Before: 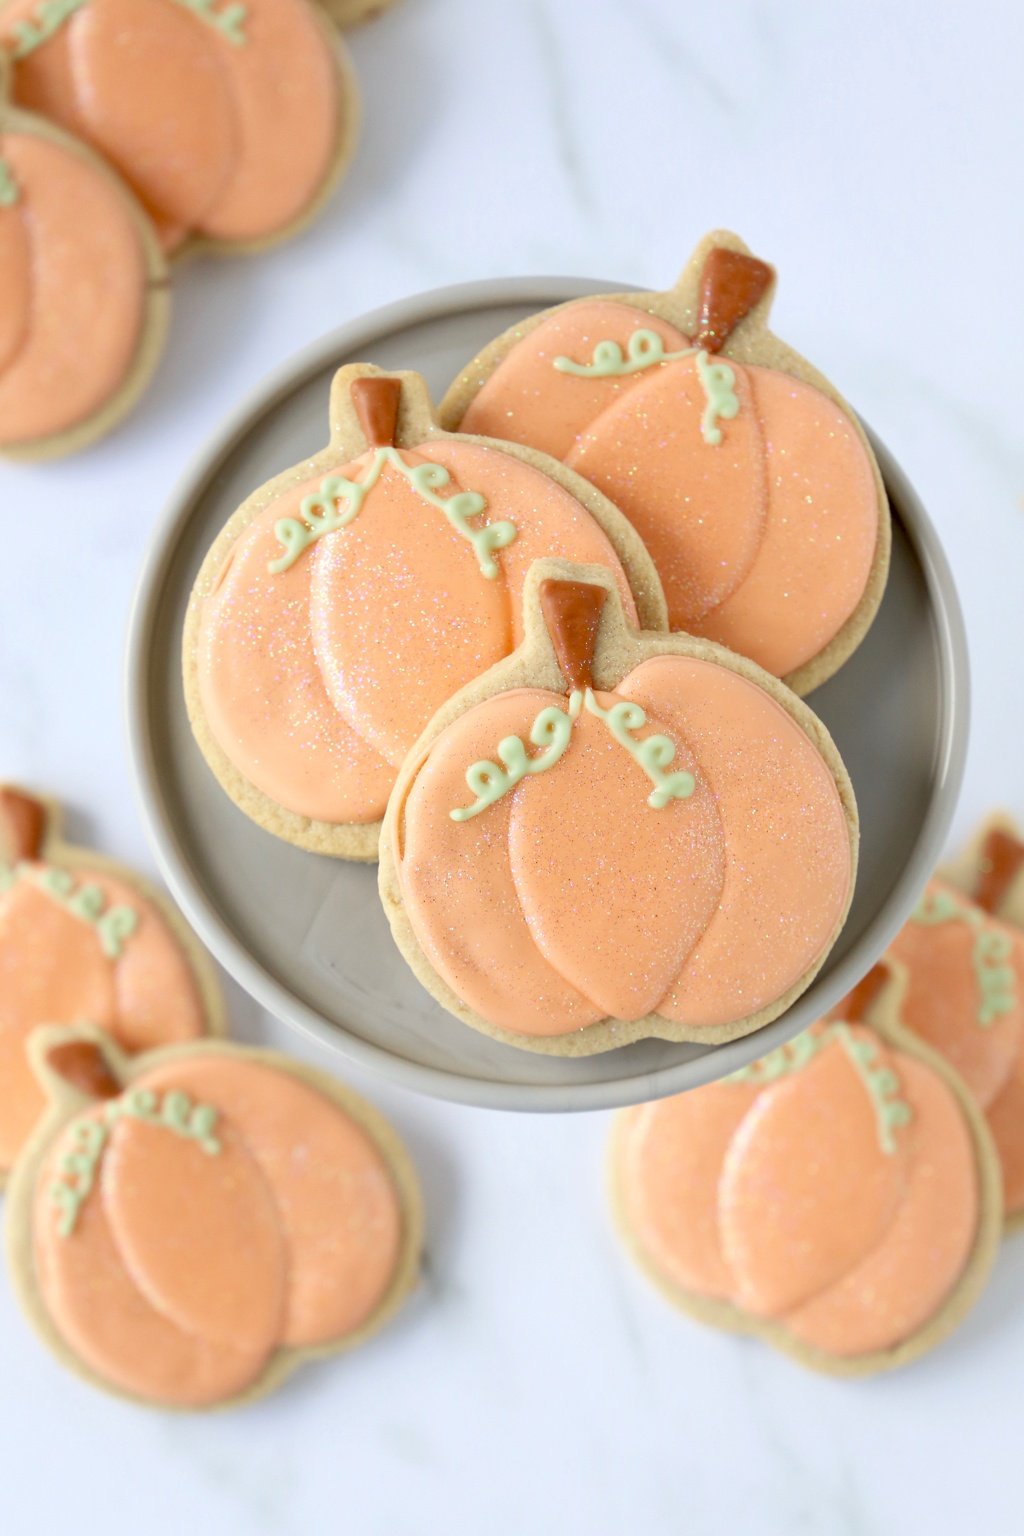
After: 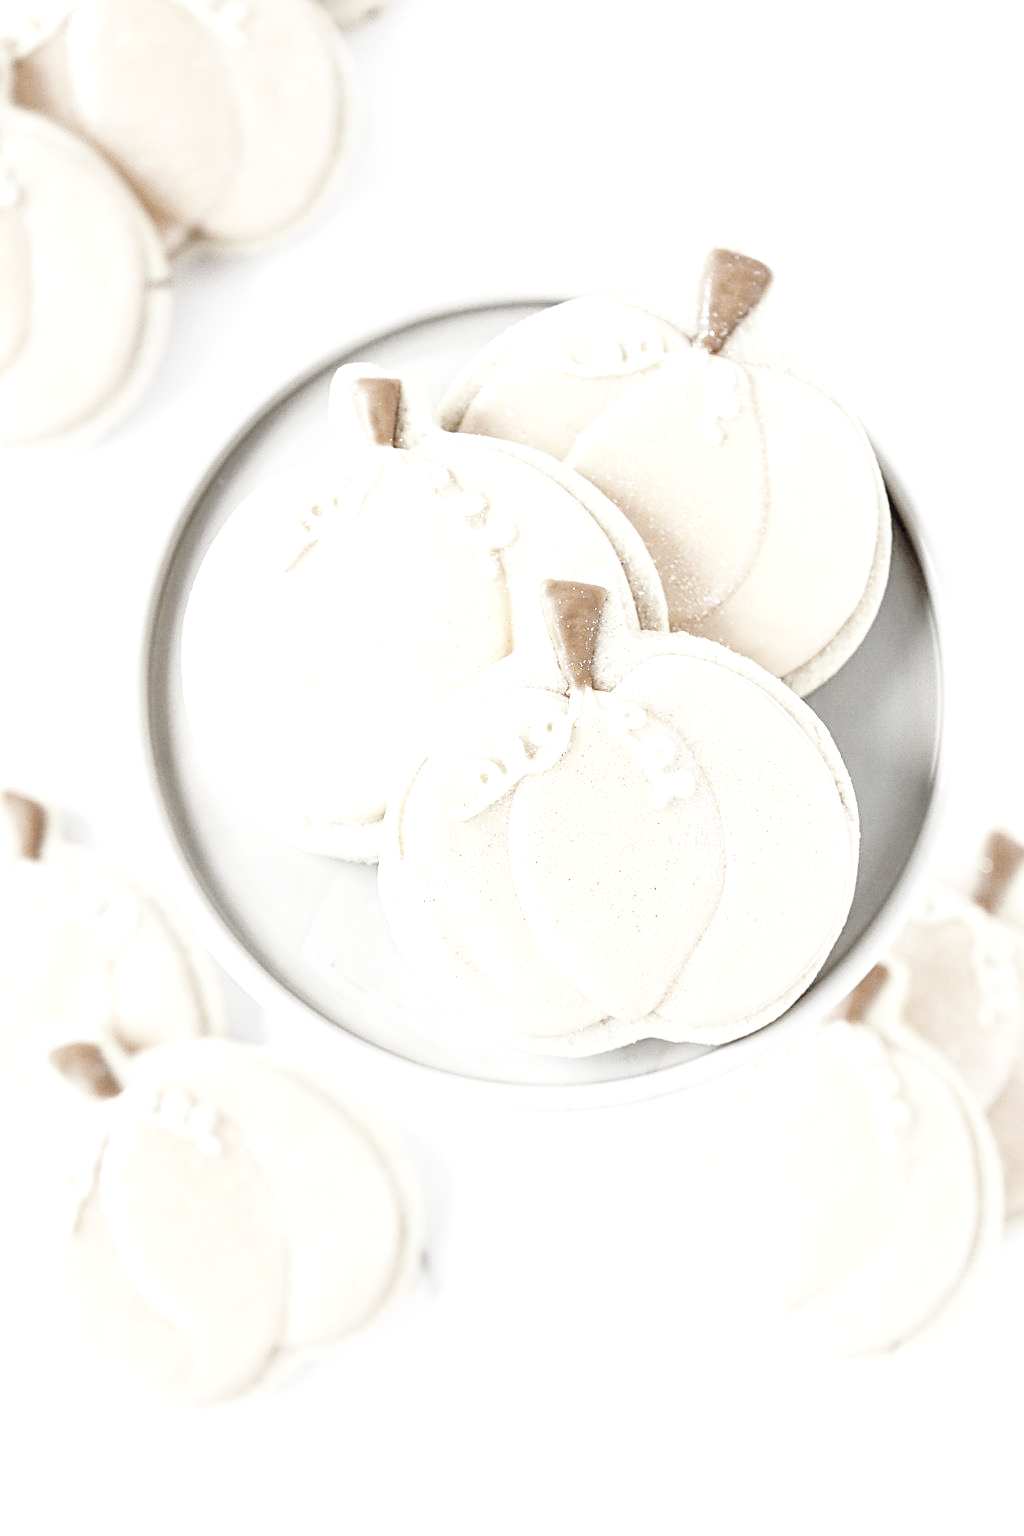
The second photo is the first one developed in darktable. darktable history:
exposure: exposure 1.09 EV, compensate exposure bias true, compensate highlight preservation false
base curve: curves: ch0 [(0, 0) (0.032, 0.037) (0.105, 0.228) (0.435, 0.76) (0.856, 0.983) (1, 1)], preserve colors none
color correction: highlights b* 0.042, saturation 0.233
sharpen: on, module defaults
local contrast: highlights 62%, detail 143%, midtone range 0.426
